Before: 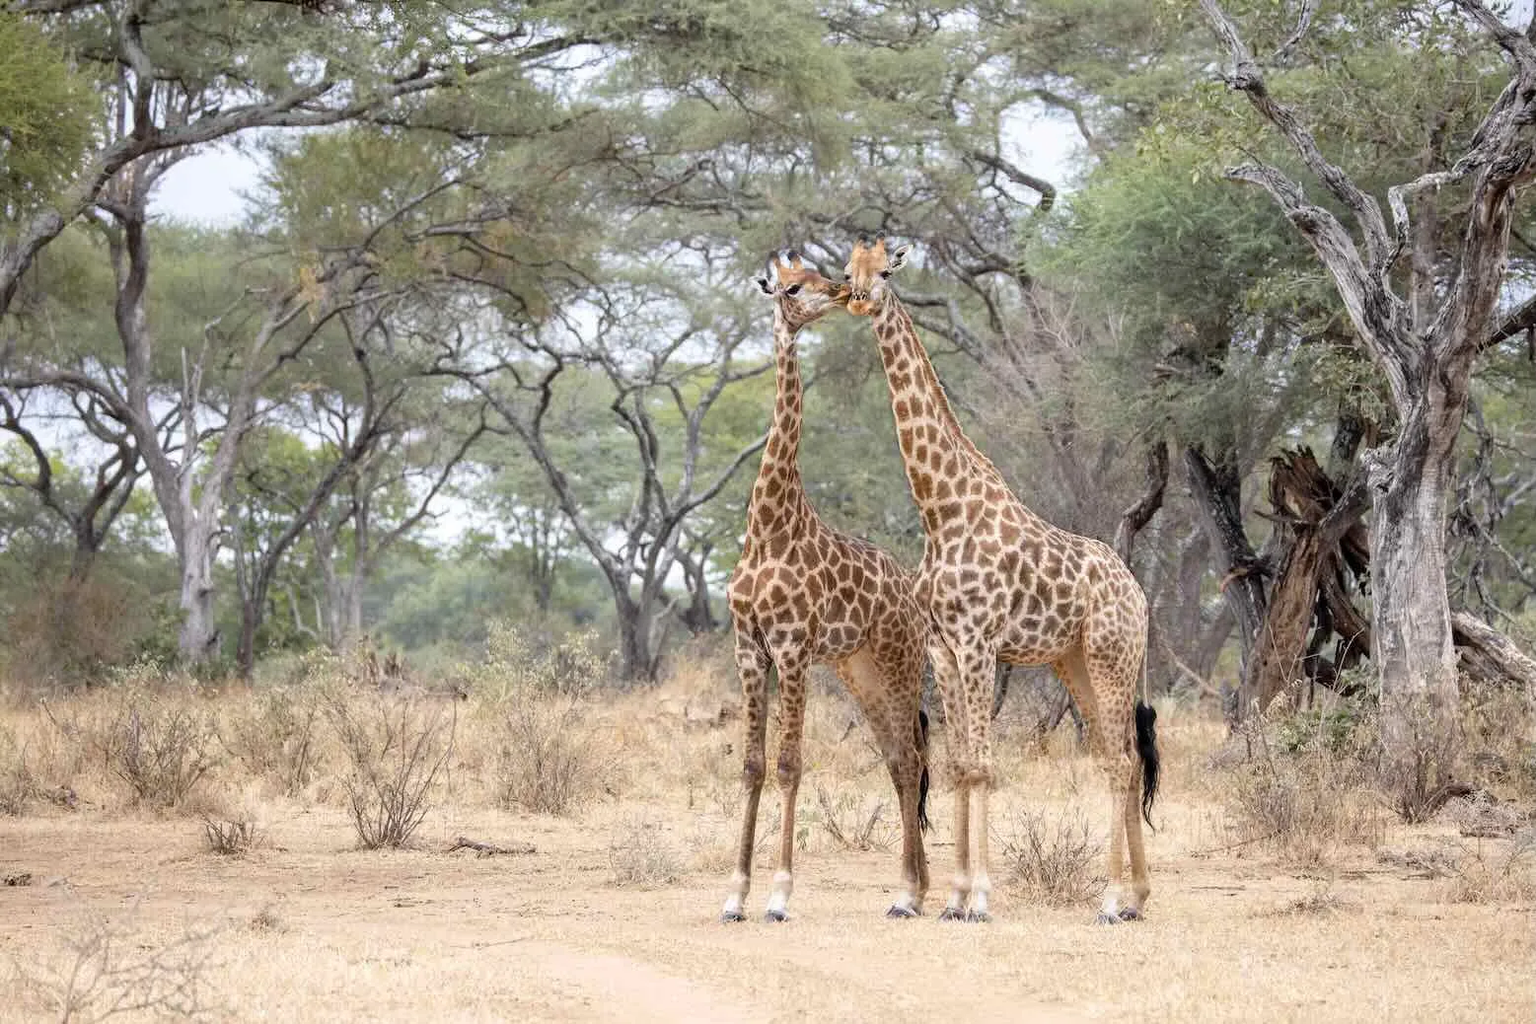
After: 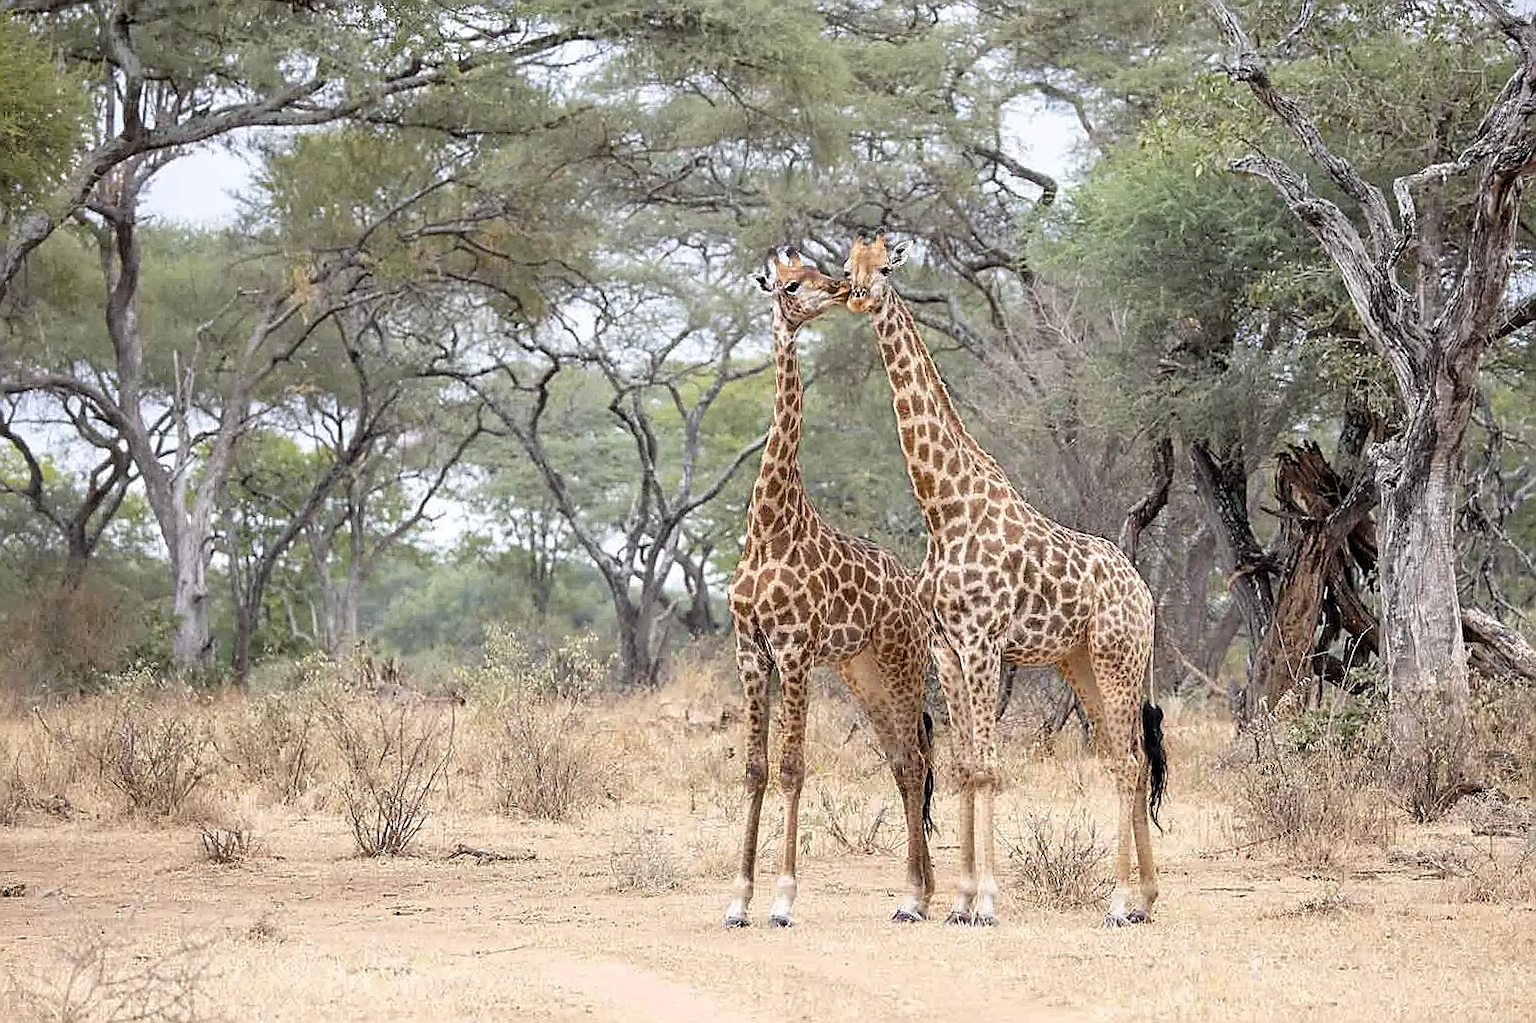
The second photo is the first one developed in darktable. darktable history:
rotate and perspective: rotation -0.45°, automatic cropping original format, crop left 0.008, crop right 0.992, crop top 0.012, crop bottom 0.988
sharpen: radius 1.4, amount 1.25, threshold 0.7
